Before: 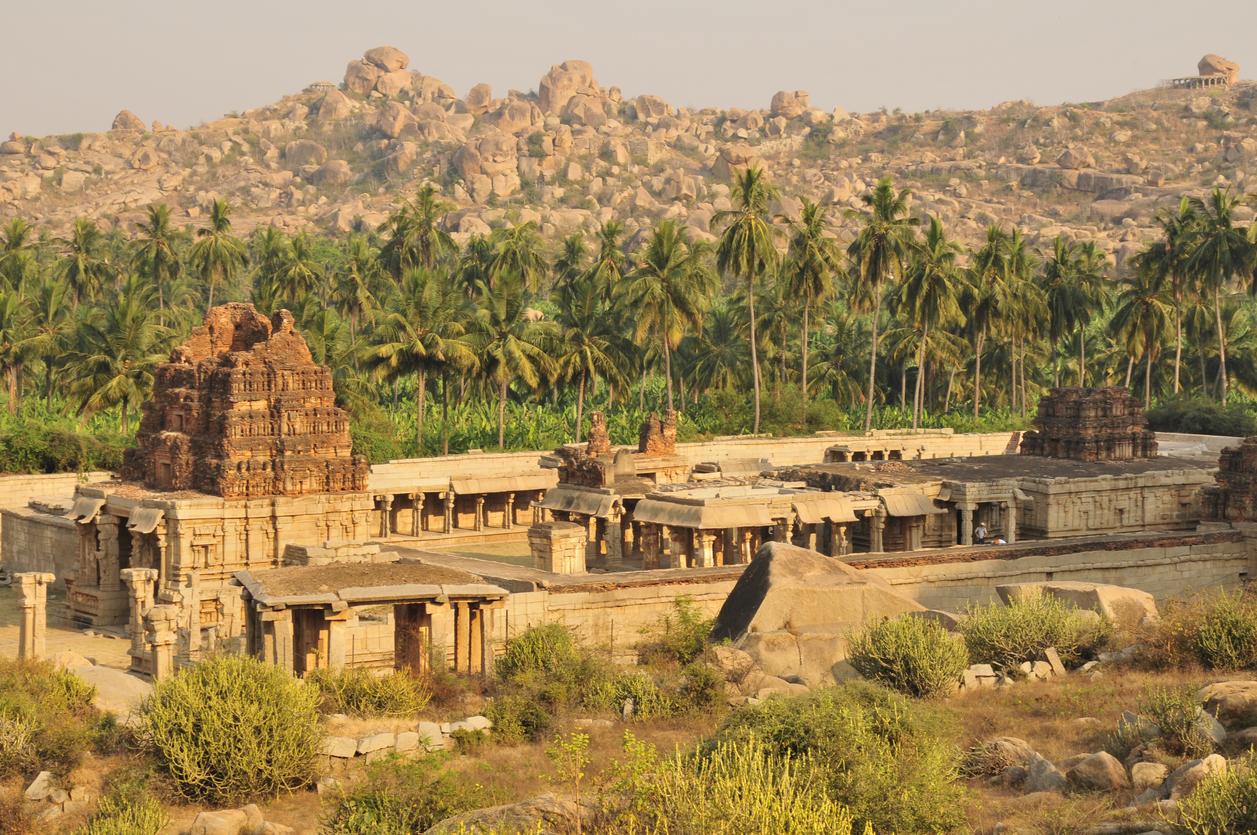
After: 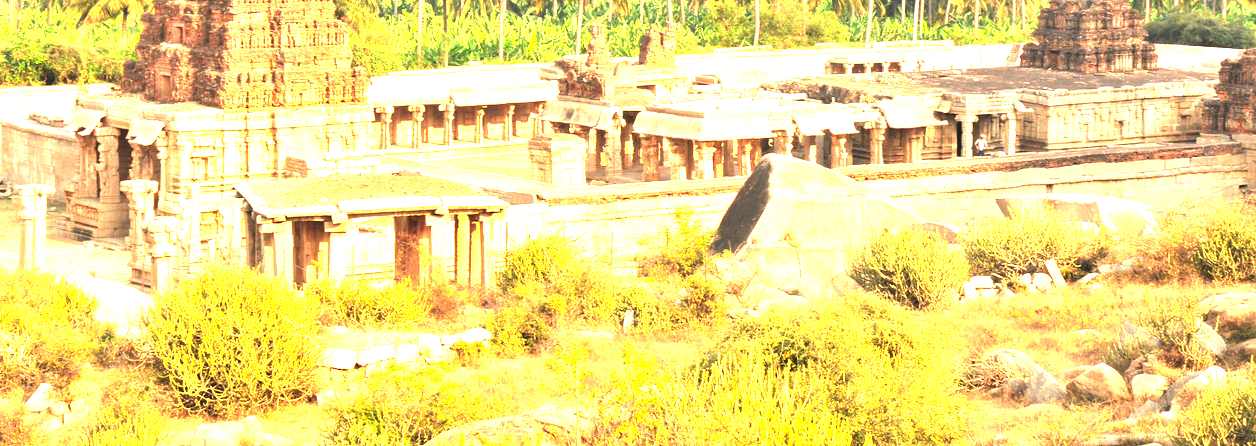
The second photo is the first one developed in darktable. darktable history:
crop and rotate: top 46.543%, right 0.033%
exposure: black level correction 0, exposure 2.385 EV, compensate highlight preservation false
